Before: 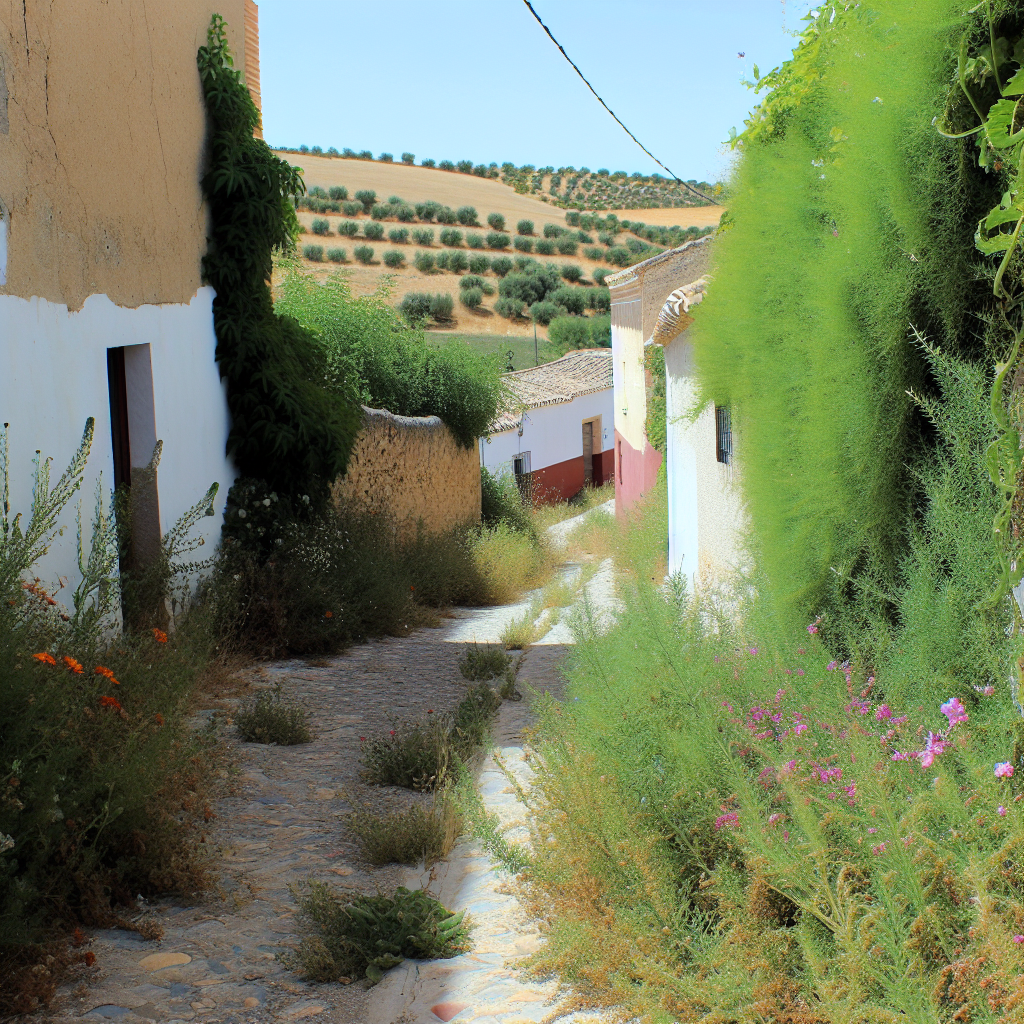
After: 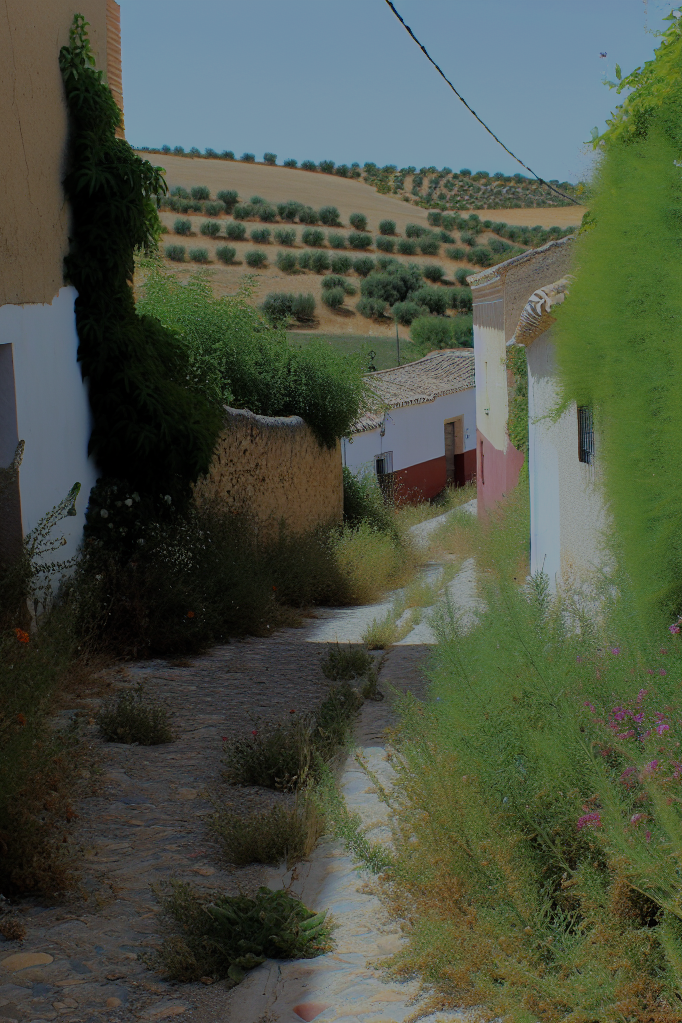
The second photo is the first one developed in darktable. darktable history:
exposure: exposure -1.468 EV, compensate highlight preservation false
crop and rotate: left 13.537%, right 19.796%
white balance: red 0.98, blue 1.034
